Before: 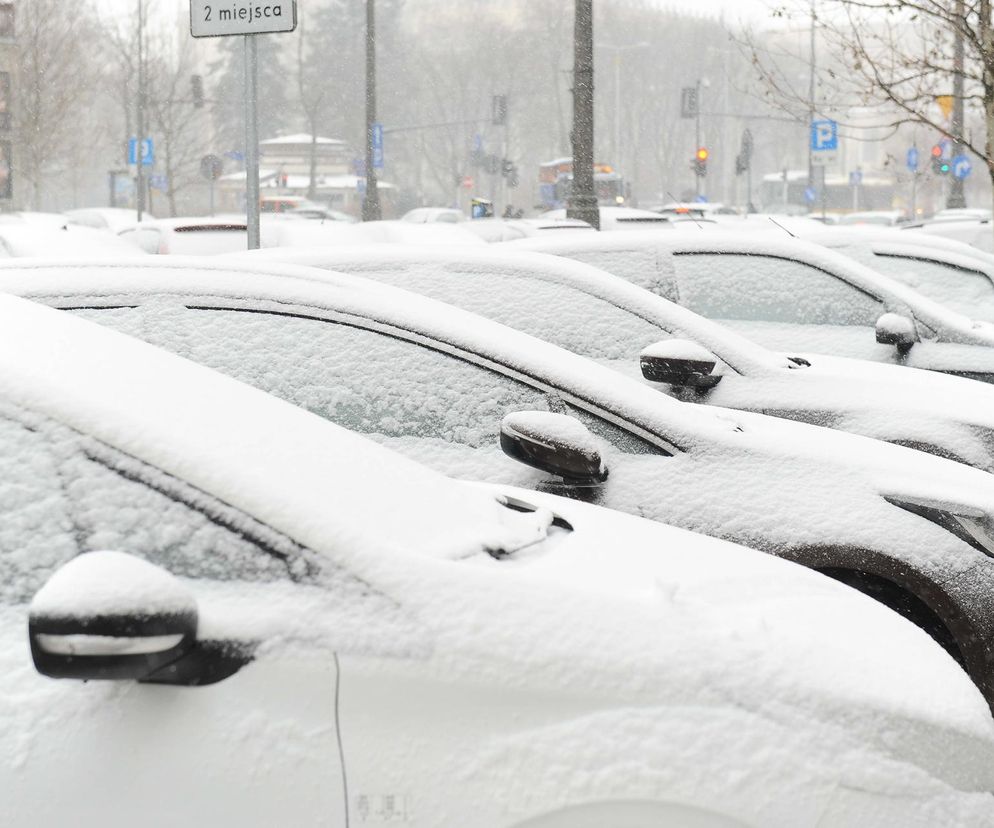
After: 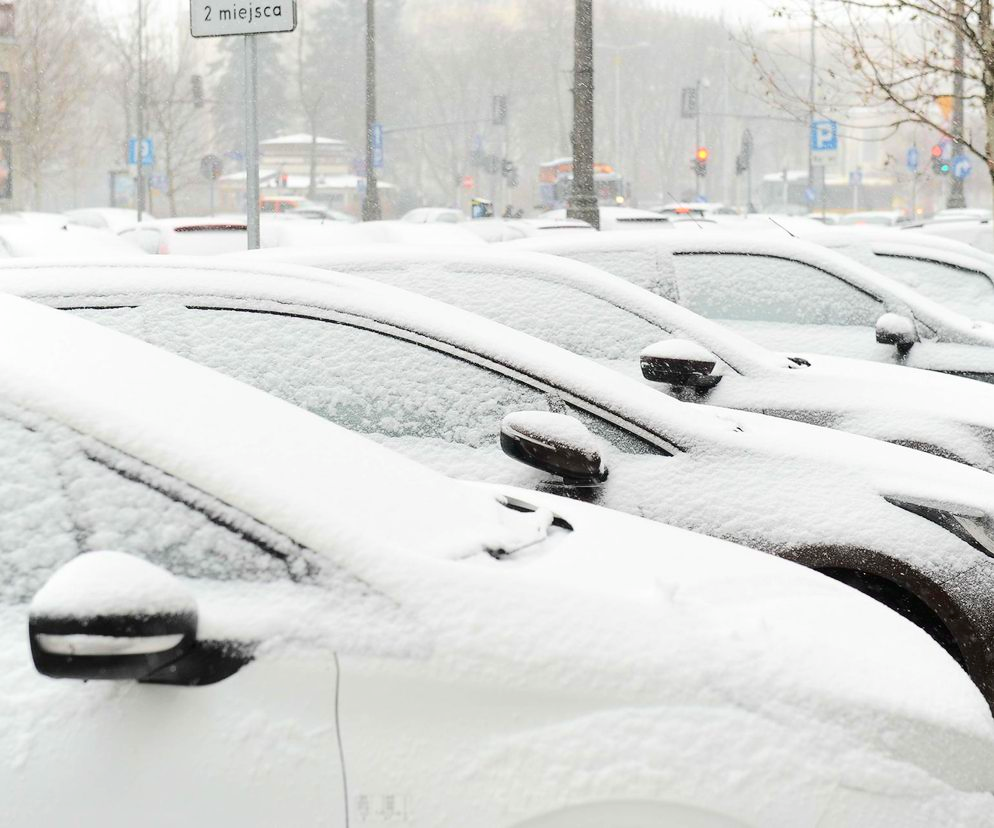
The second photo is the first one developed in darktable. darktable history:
tone curve: curves: ch0 [(0.003, 0) (0.066, 0.023) (0.149, 0.094) (0.264, 0.238) (0.395, 0.421) (0.517, 0.56) (0.688, 0.743) (0.813, 0.846) (1, 1)]; ch1 [(0, 0) (0.164, 0.115) (0.337, 0.332) (0.39, 0.398) (0.464, 0.461) (0.501, 0.5) (0.521, 0.535) (0.571, 0.588) (0.652, 0.681) (0.733, 0.749) (0.811, 0.796) (1, 1)]; ch2 [(0, 0) (0.337, 0.382) (0.464, 0.476) (0.501, 0.502) (0.527, 0.54) (0.556, 0.567) (0.6, 0.59) (0.687, 0.675) (1, 1)], color space Lab, independent channels, preserve colors none
